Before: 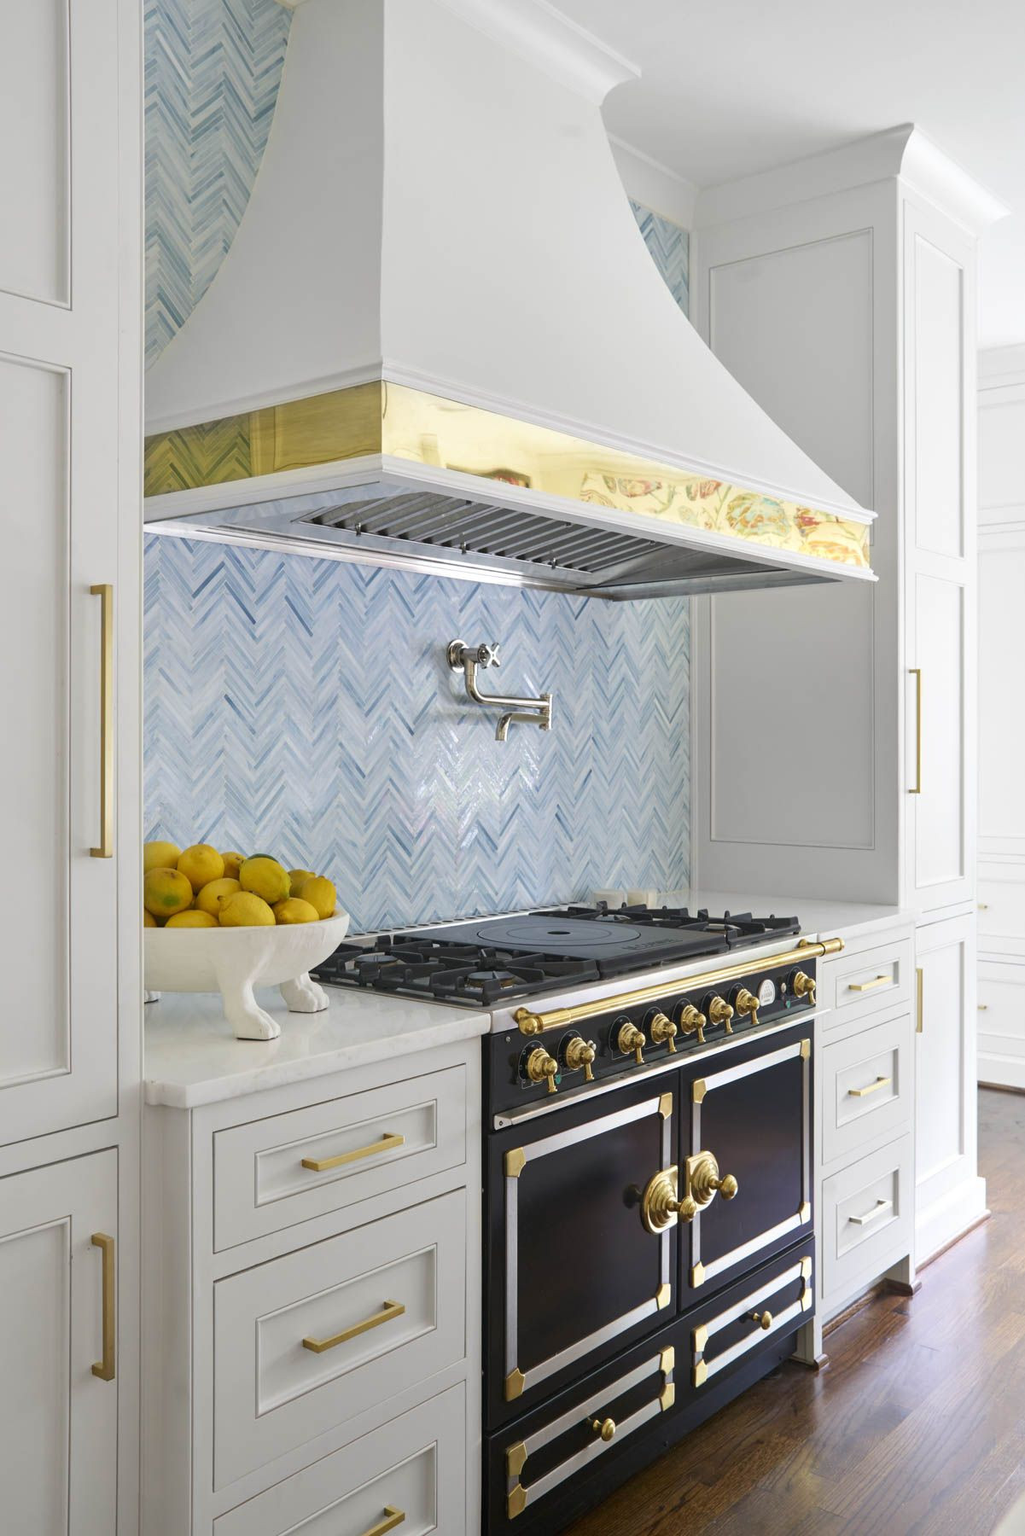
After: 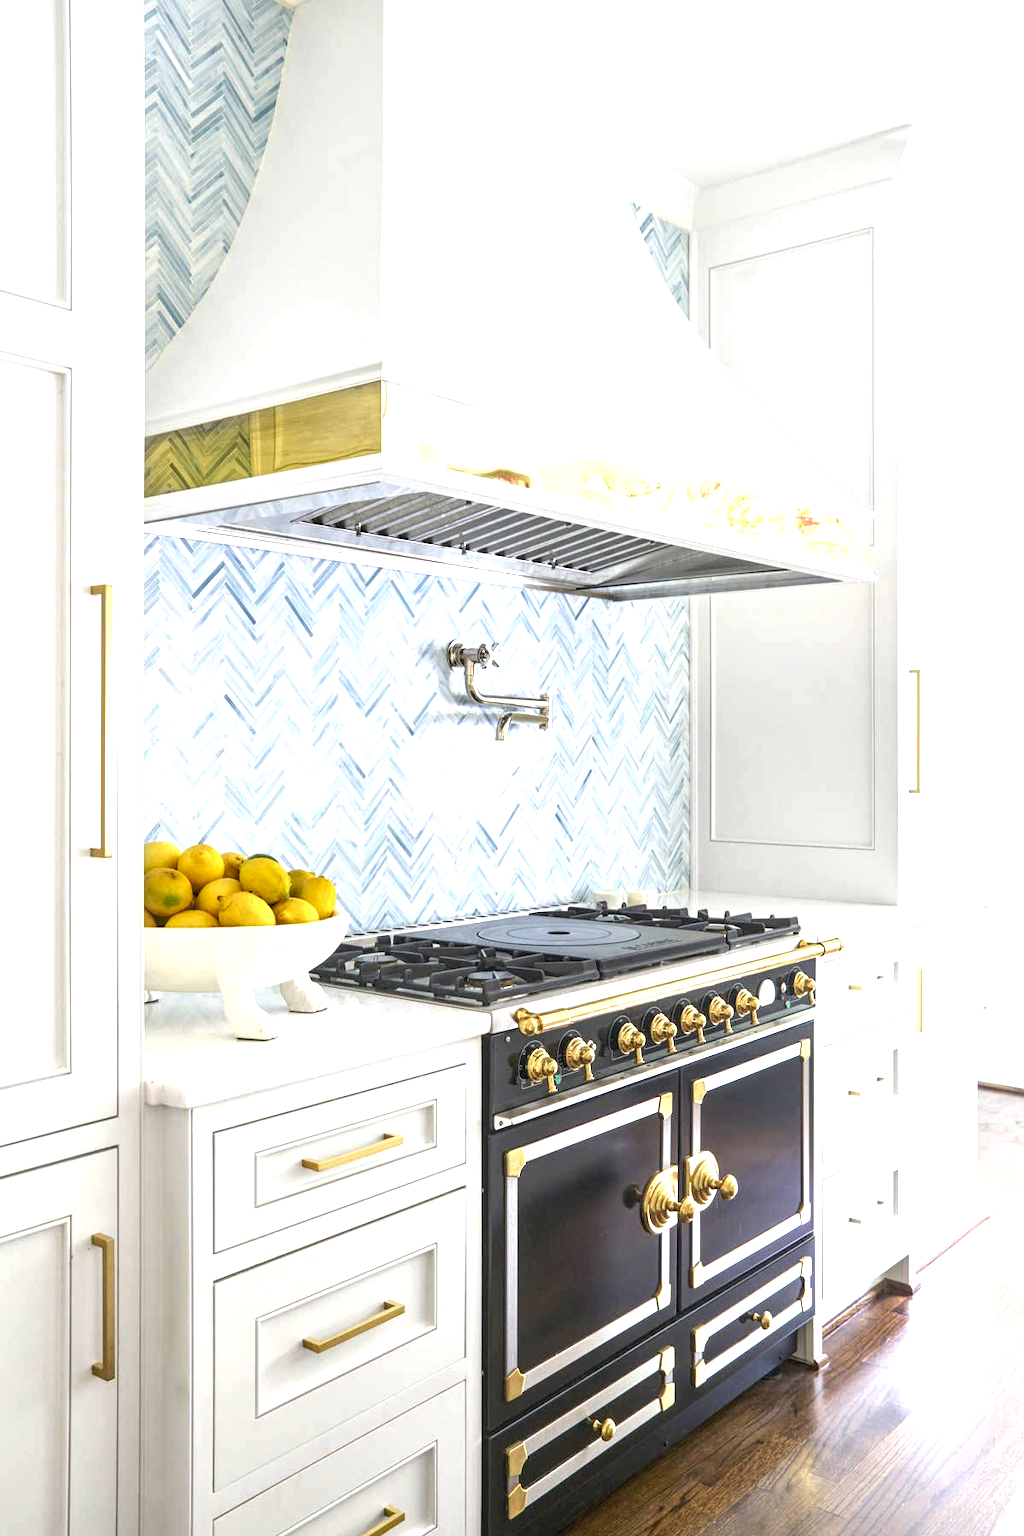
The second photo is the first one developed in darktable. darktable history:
exposure: exposure 1.219 EV, compensate highlight preservation false
local contrast: highlights 62%, detail 143%, midtone range 0.435
color balance rgb: shadows lift › luminance -20.284%, global offset › luminance -0.268%, perceptual saturation grading › global saturation 0.445%
